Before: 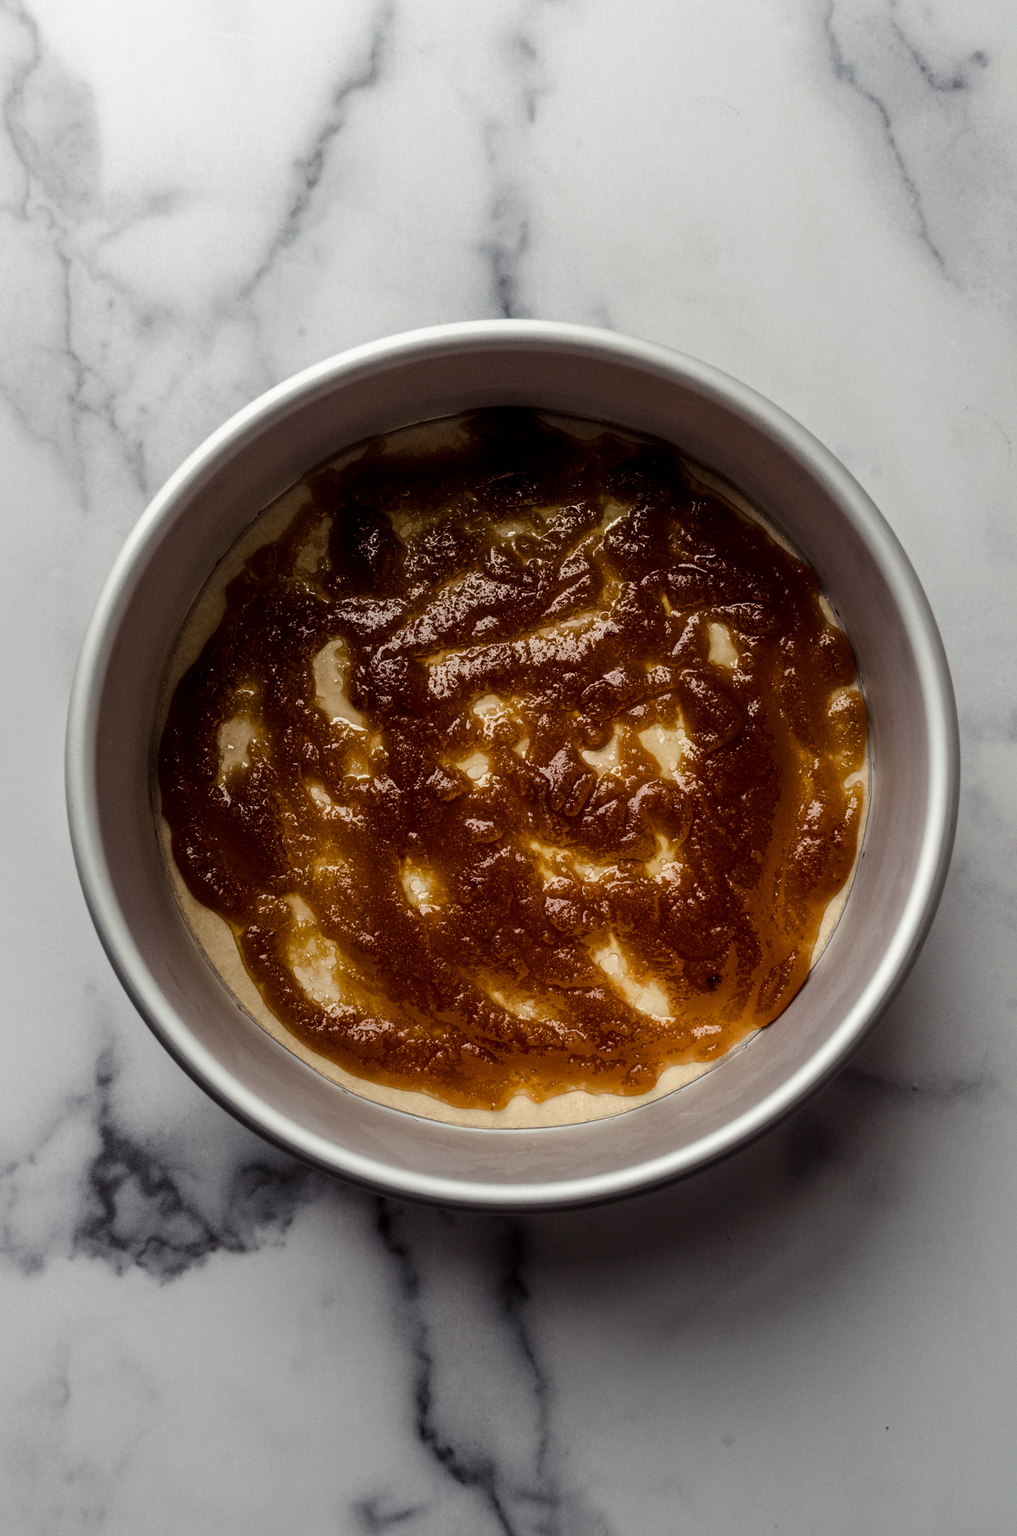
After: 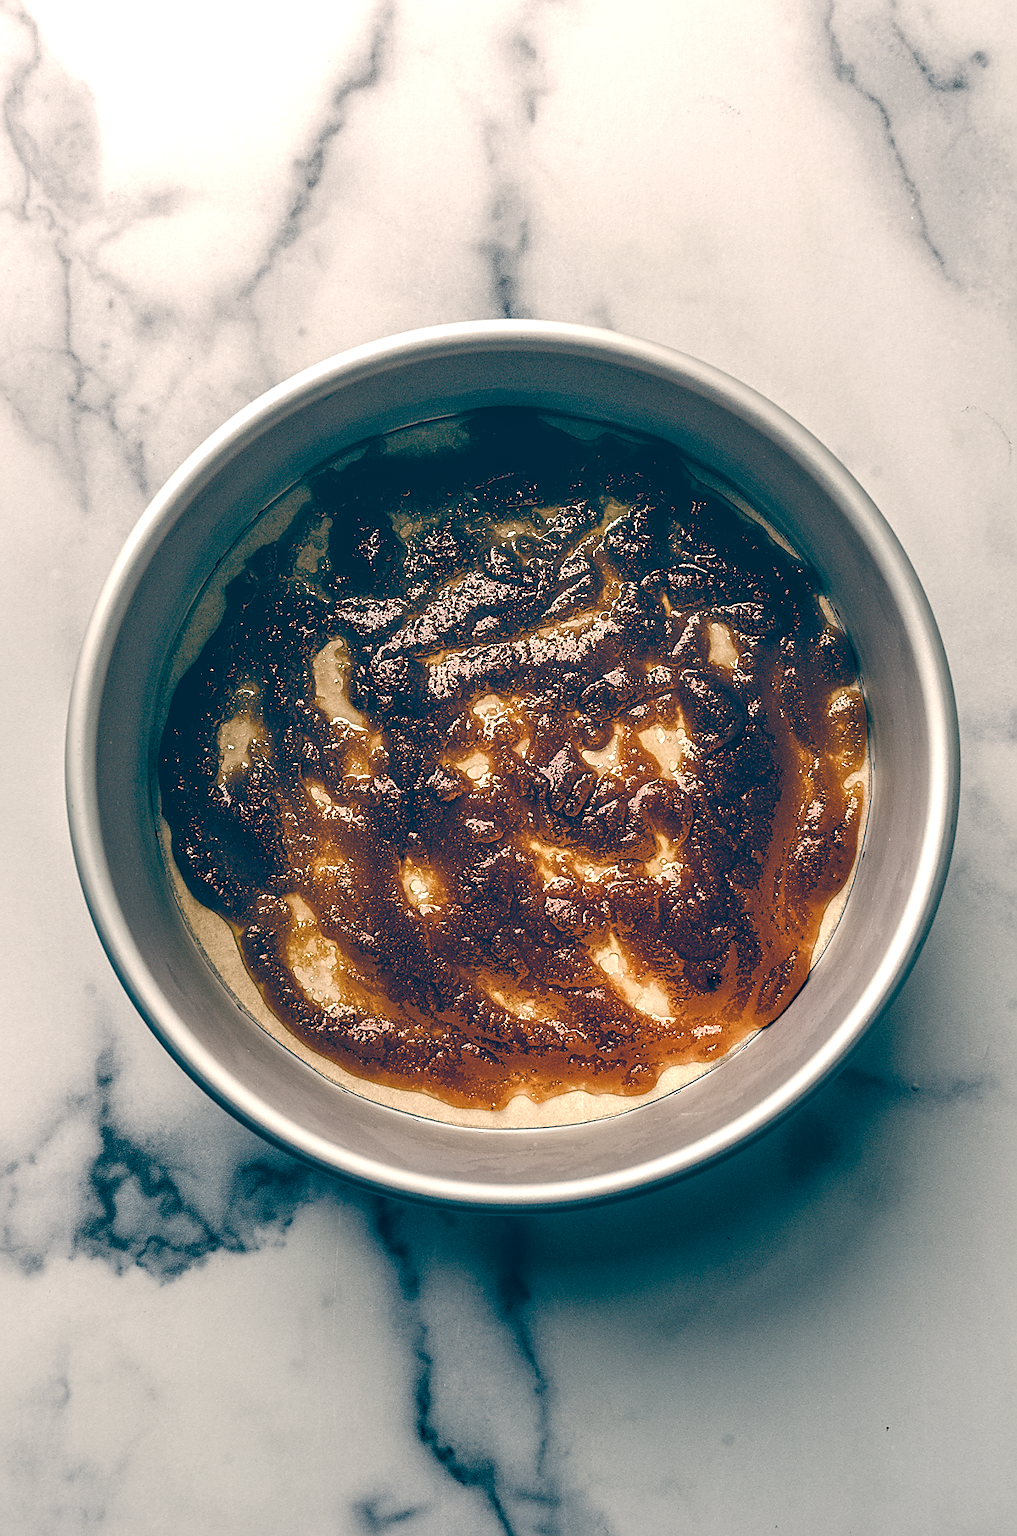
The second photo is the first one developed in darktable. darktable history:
local contrast: on, module defaults
color balance rgb: perceptual saturation grading › global saturation 20%, perceptual saturation grading › highlights -50%, perceptual saturation grading › shadows 30%, perceptual brilliance grading › global brilliance 10%, perceptual brilliance grading › shadows 15%
color balance: lift [1.006, 0.985, 1.002, 1.015], gamma [1, 0.953, 1.008, 1.047], gain [1.076, 1.13, 1.004, 0.87]
sharpen: radius 1.4, amount 1.25, threshold 0.7
